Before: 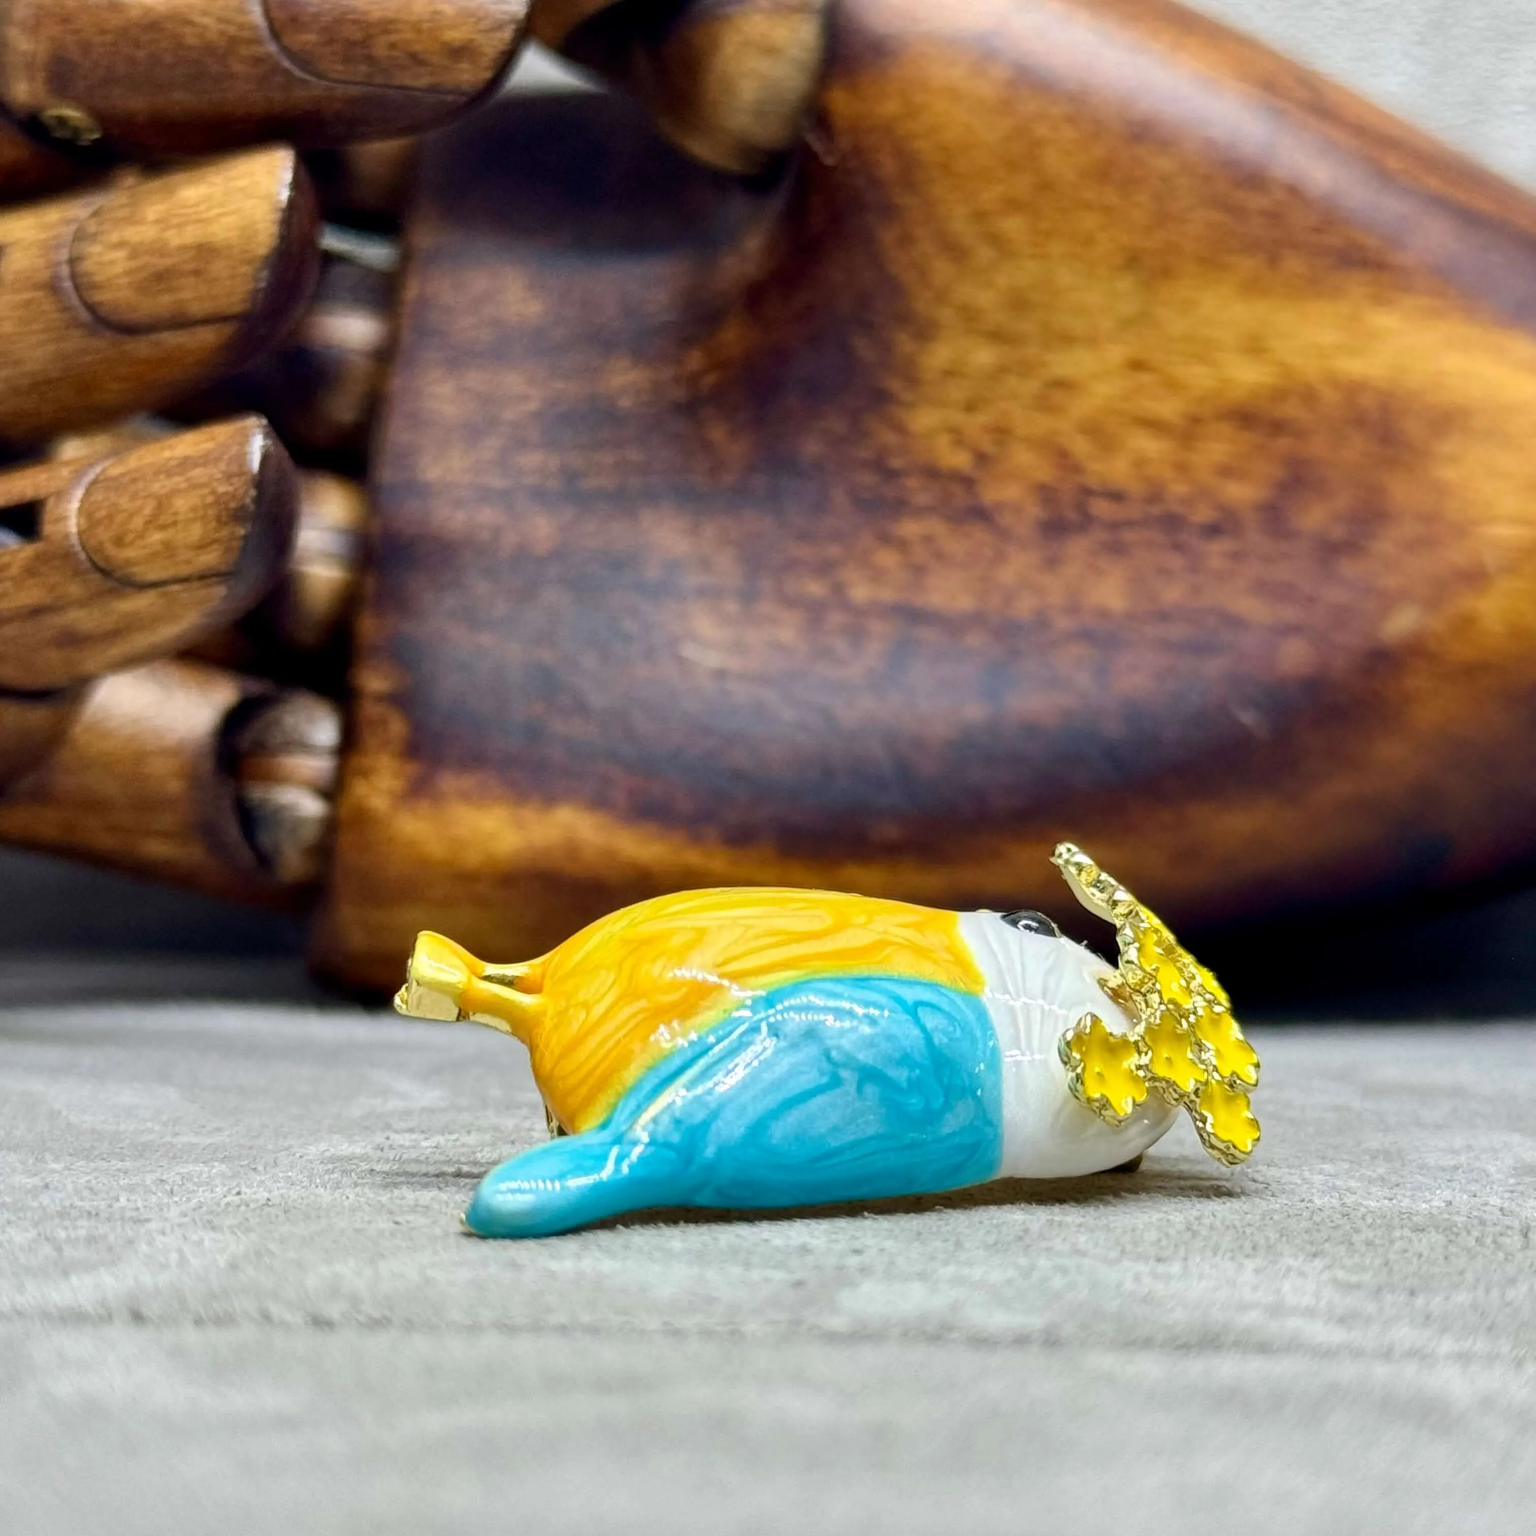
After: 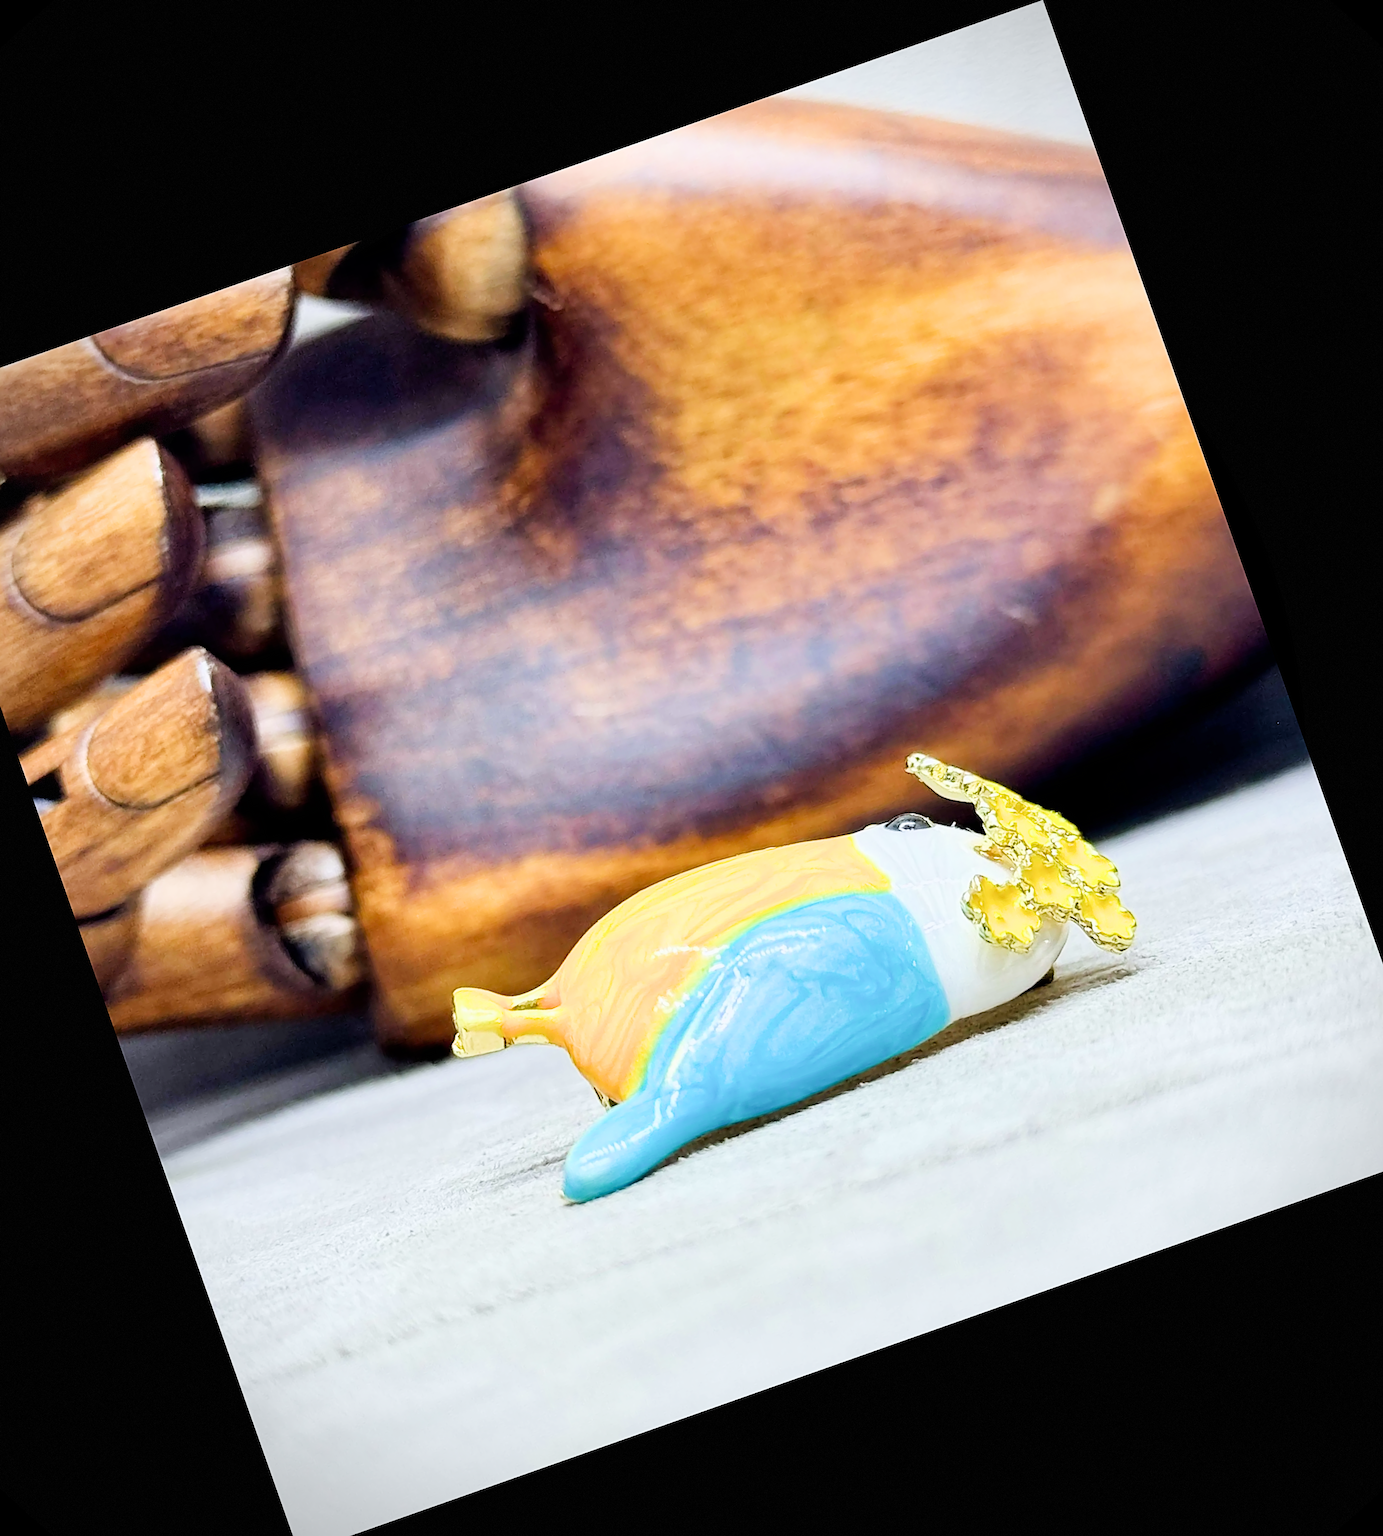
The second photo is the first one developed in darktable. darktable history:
white balance: red 0.974, blue 1.044
exposure: black level correction 0, exposure 1.625 EV, compensate exposure bias true, compensate highlight preservation false
sharpen: radius 3.025, amount 0.757
crop and rotate: angle 19.43°, left 6.812%, right 4.125%, bottom 1.087%
filmic rgb: black relative exposure -7.65 EV, white relative exposure 4.56 EV, hardness 3.61, contrast 1.05
vignetting: dithering 8-bit output, unbound false
